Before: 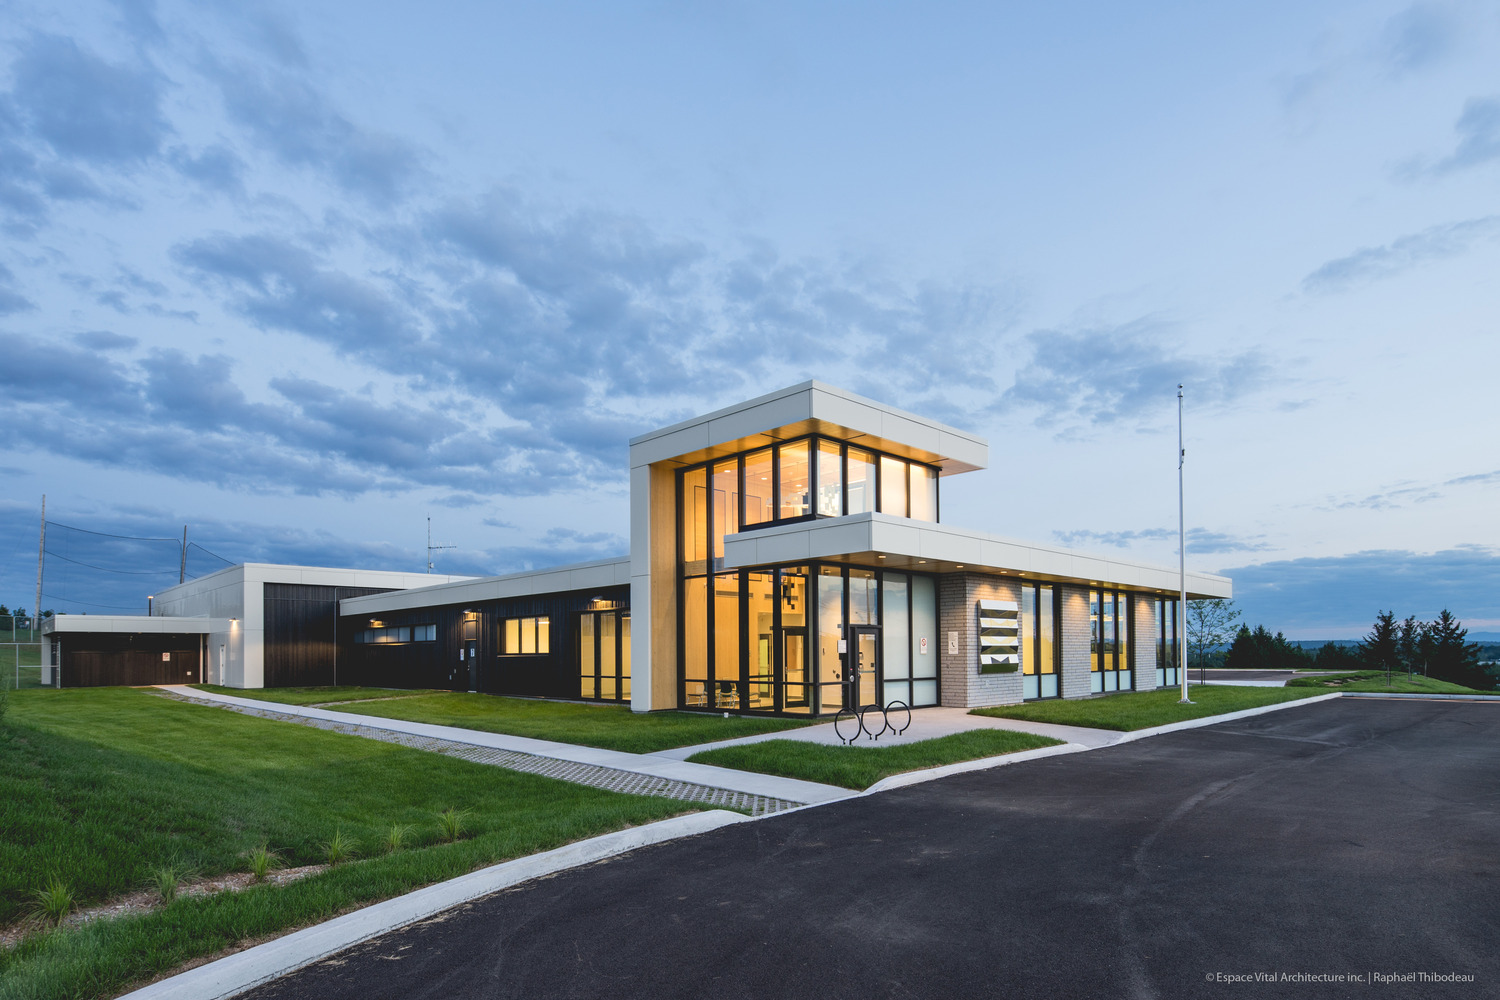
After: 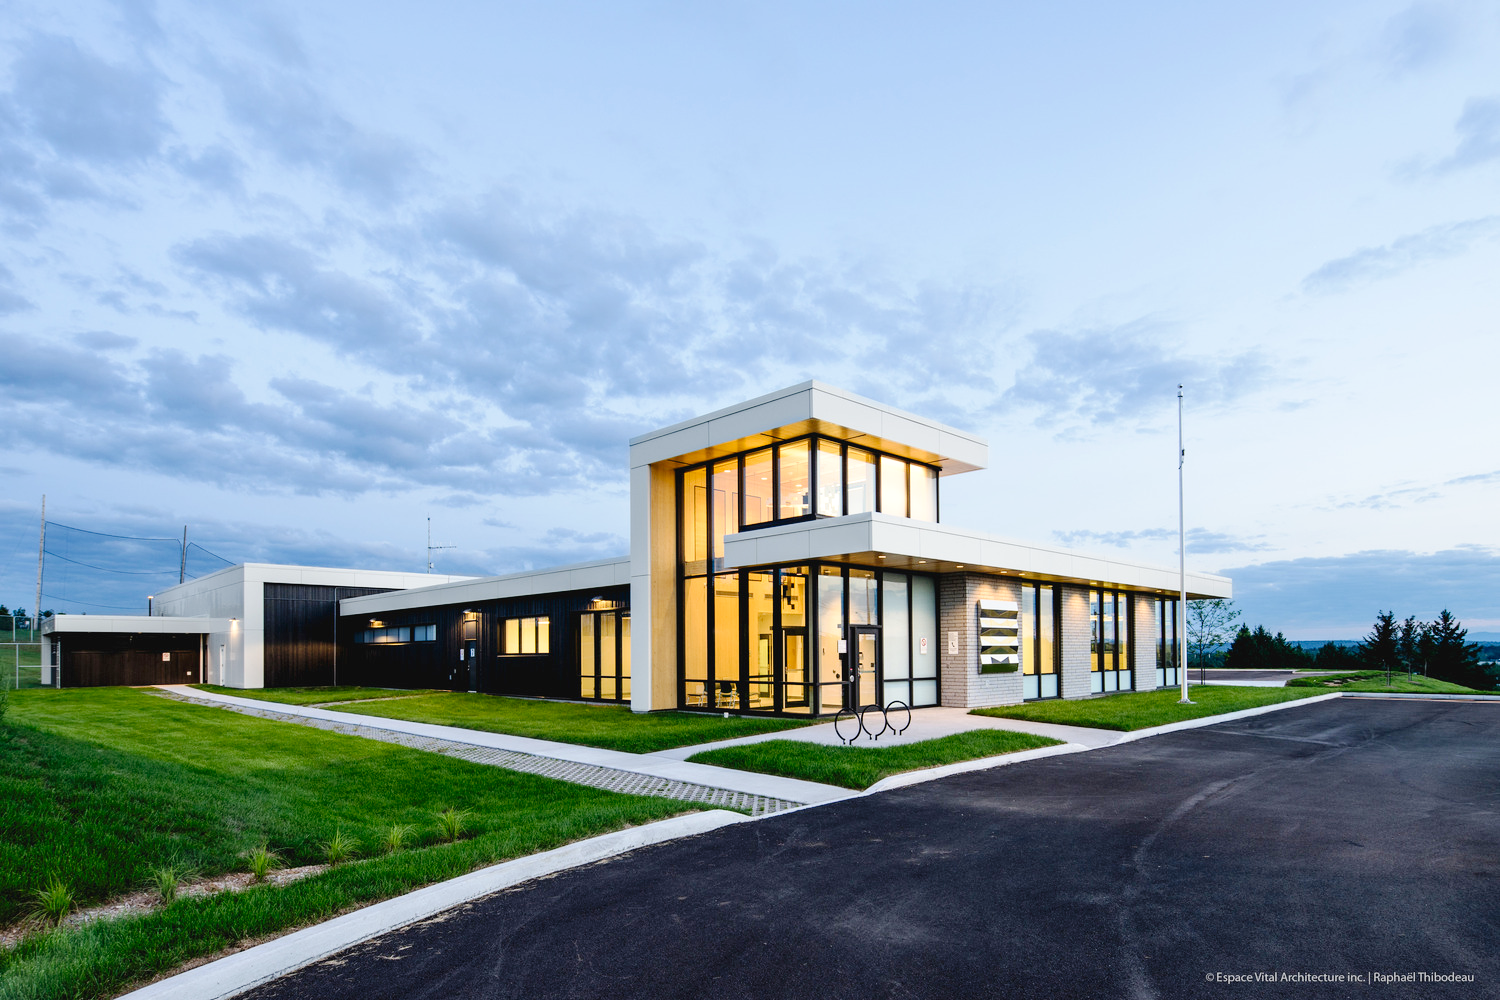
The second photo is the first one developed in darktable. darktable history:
exposure: exposure 0.177 EV, compensate highlight preservation false
tone curve: curves: ch0 [(0, 0) (0.003, 0) (0.011, 0.001) (0.025, 0.003) (0.044, 0.005) (0.069, 0.012) (0.1, 0.023) (0.136, 0.039) (0.177, 0.088) (0.224, 0.15) (0.277, 0.24) (0.335, 0.337) (0.399, 0.437) (0.468, 0.535) (0.543, 0.629) (0.623, 0.71) (0.709, 0.782) (0.801, 0.856) (0.898, 0.94) (1, 1)], preserve colors none
